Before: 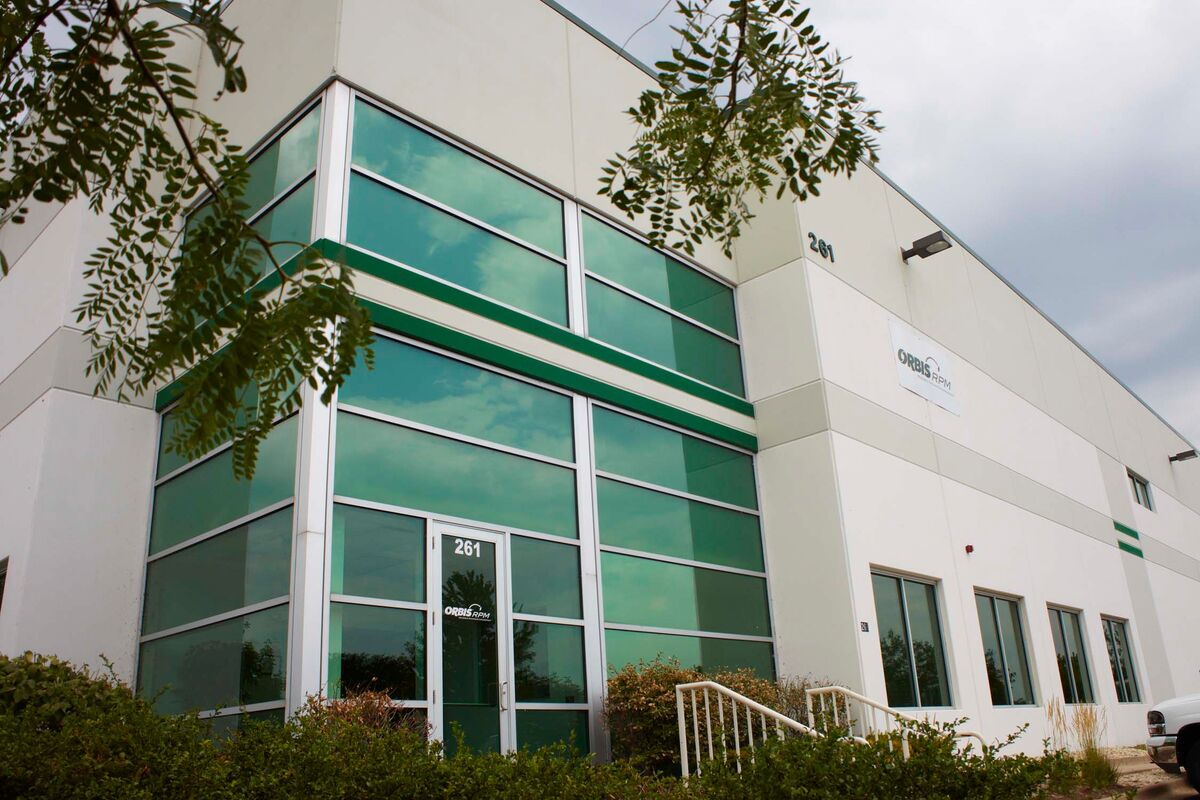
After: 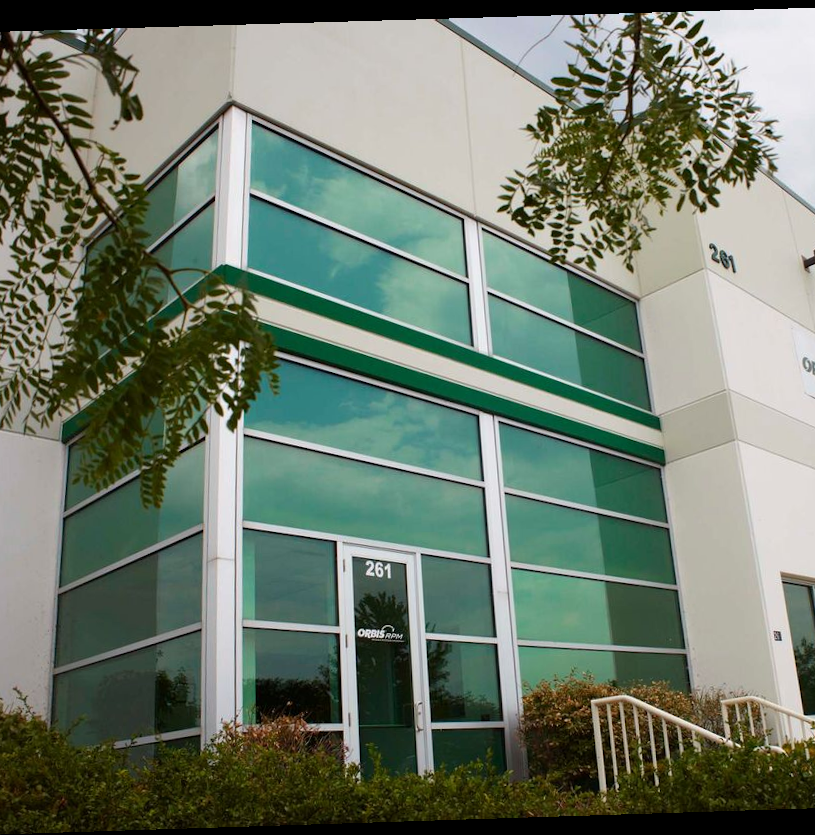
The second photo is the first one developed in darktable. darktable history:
crop and rotate: left 8.786%, right 24.548%
rotate and perspective: rotation -1.77°, lens shift (horizontal) 0.004, automatic cropping off
